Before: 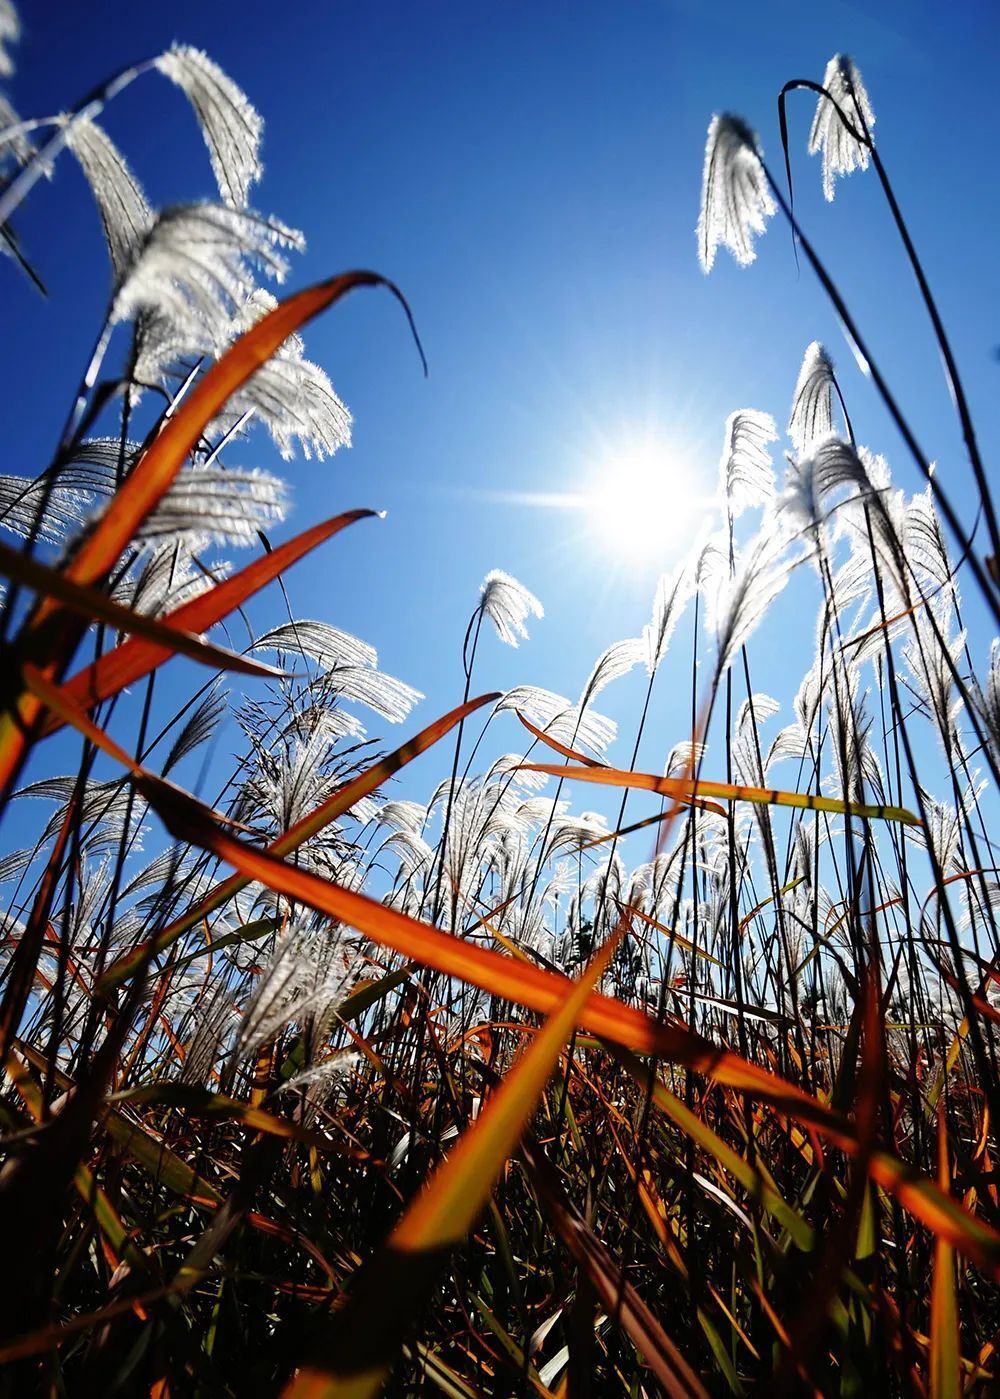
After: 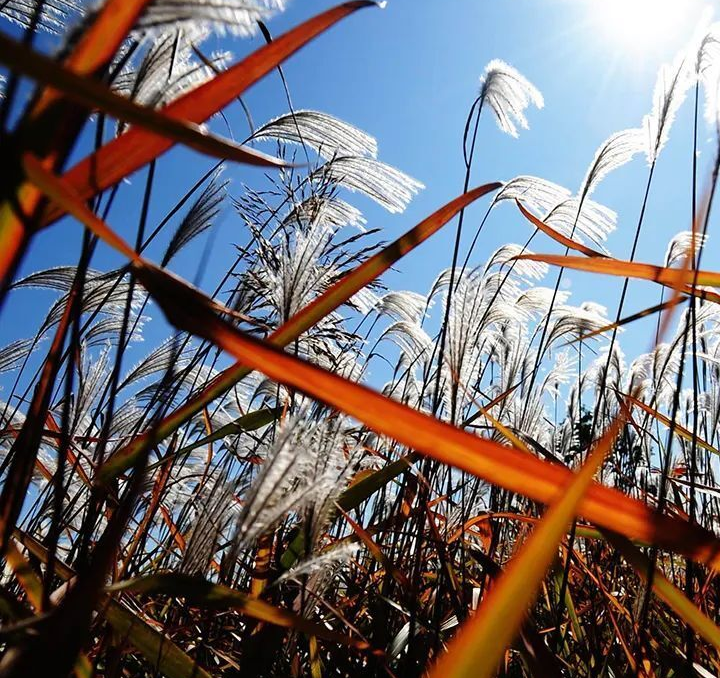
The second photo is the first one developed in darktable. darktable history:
crop: top 36.498%, right 27.964%, bottom 14.995%
